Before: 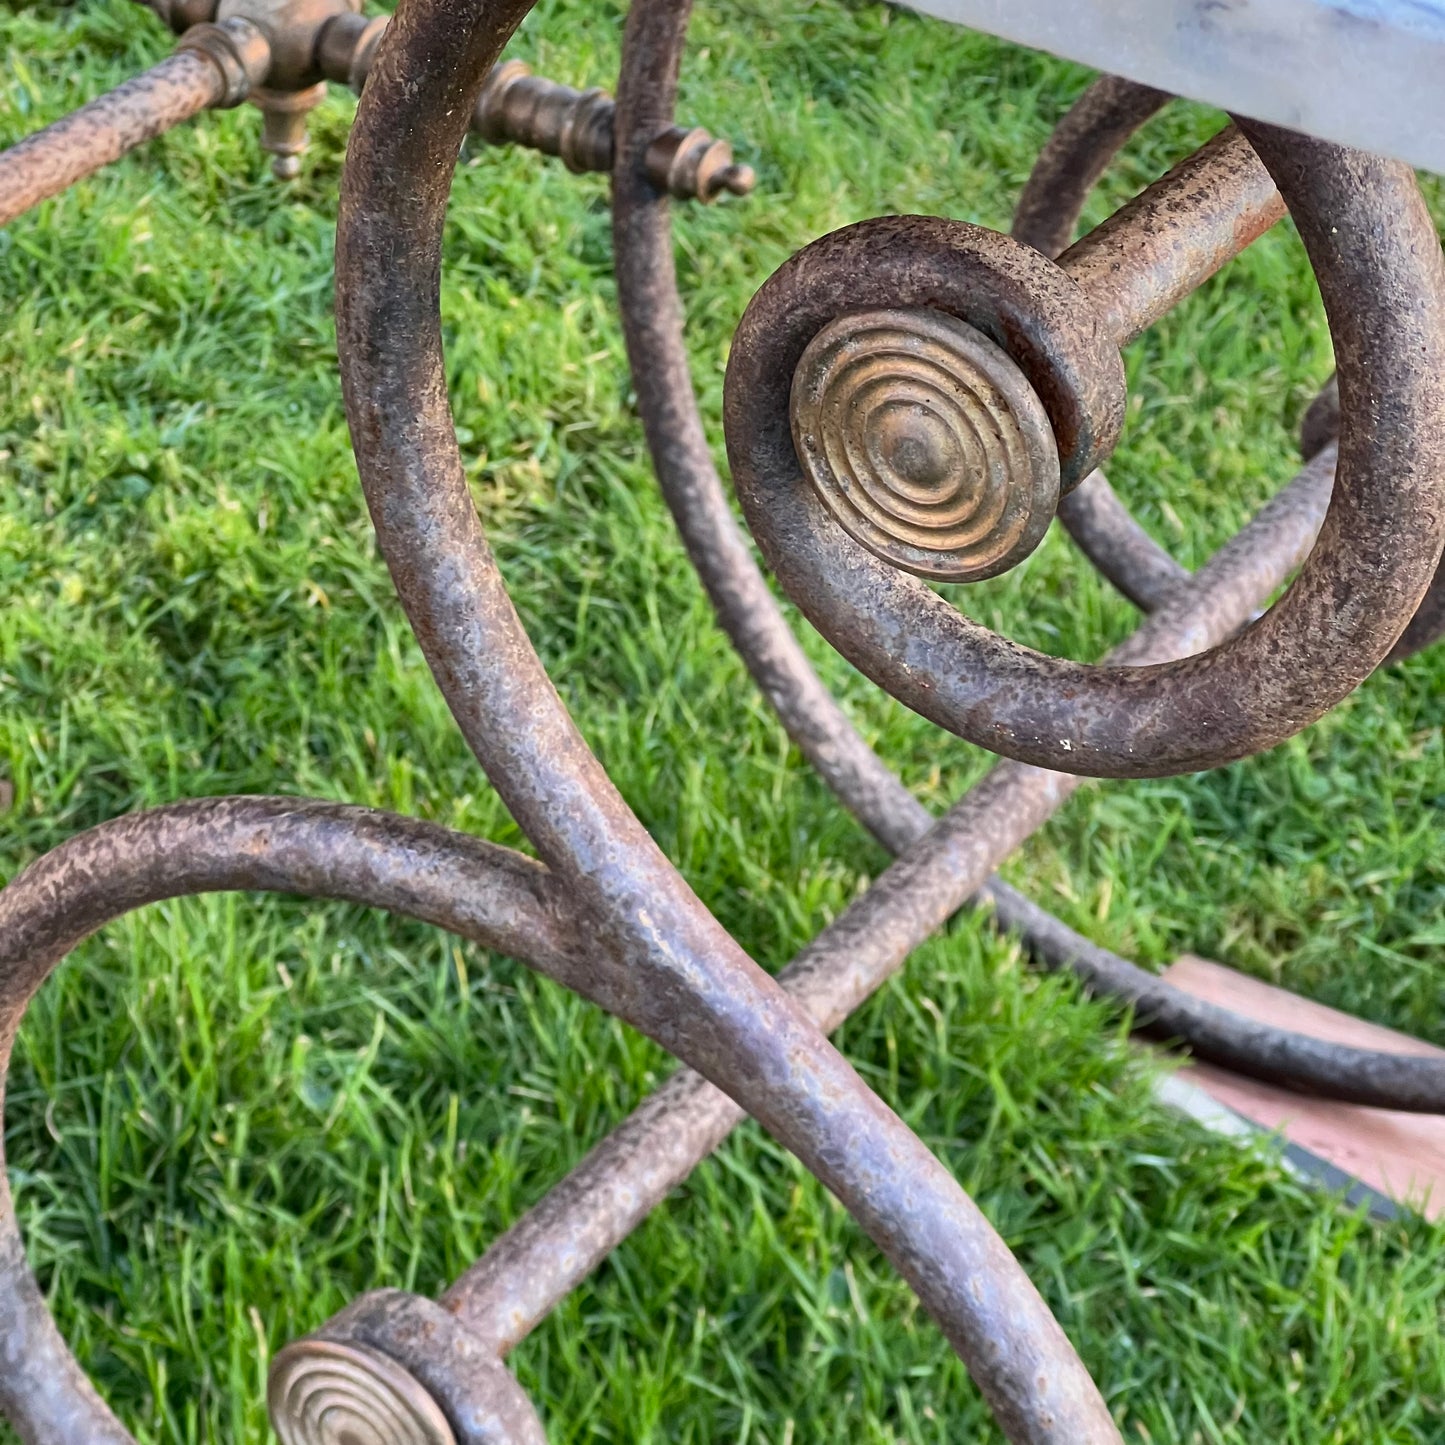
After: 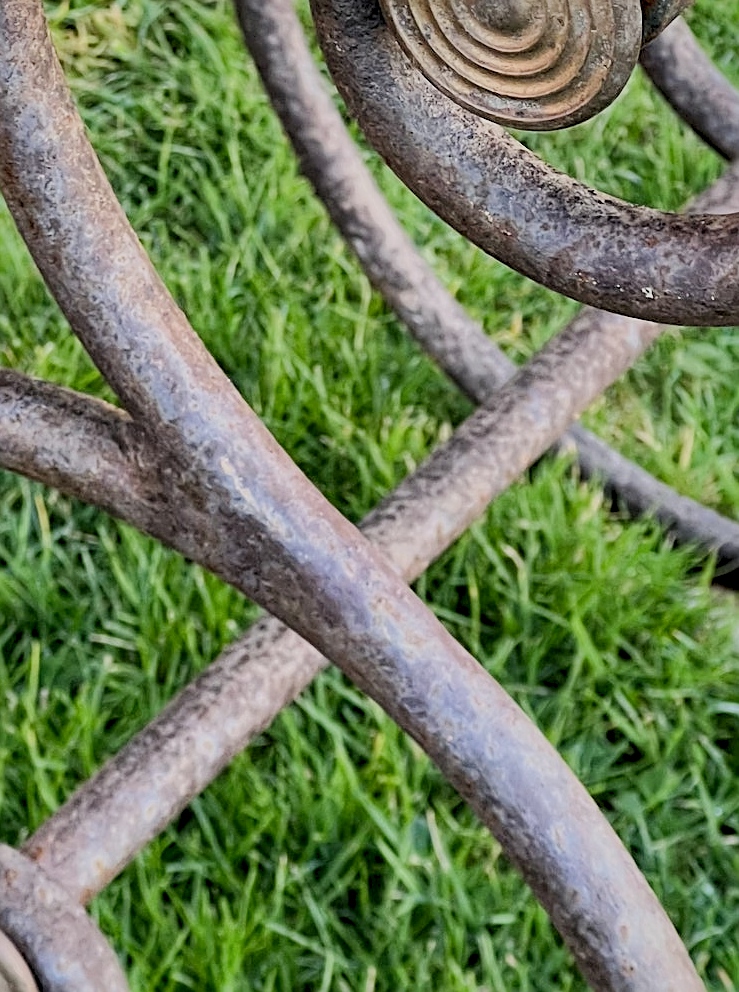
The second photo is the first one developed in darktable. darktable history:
local contrast: highlights 132%, shadows 143%, detail 139%, midtone range 0.26
crop and rotate: left 28.991%, top 31.293%, right 19.804%
shadows and highlights: on, module defaults
filmic rgb: black relative exposure -6.96 EV, white relative exposure 5.61 EV, hardness 2.84, iterations of high-quality reconstruction 0
sharpen: amount 0.499
